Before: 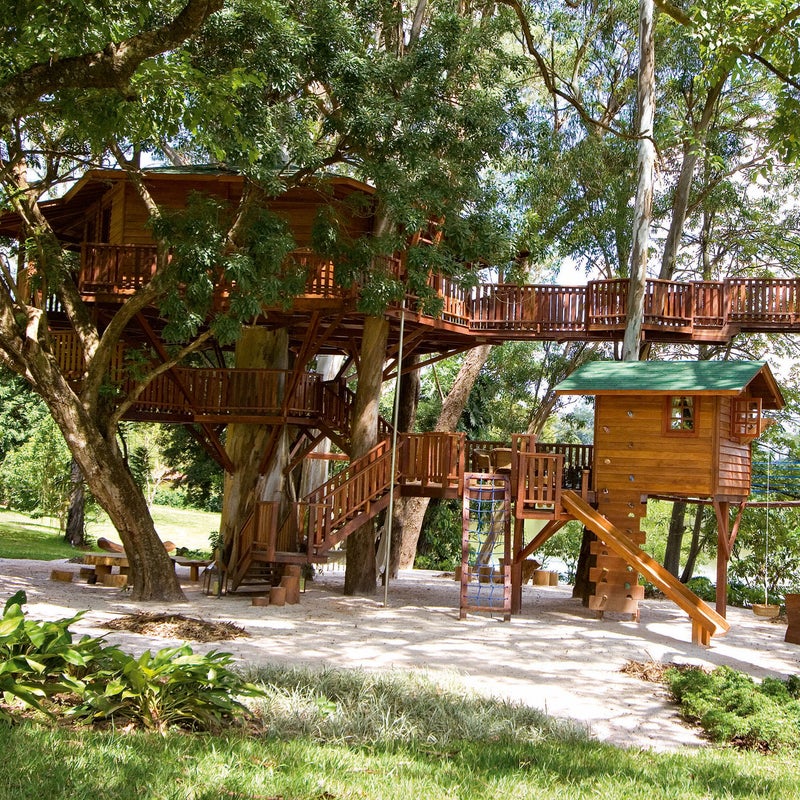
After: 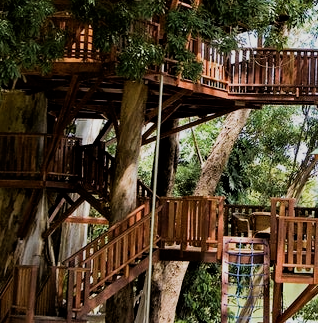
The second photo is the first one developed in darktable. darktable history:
crop: left 30.234%, top 29.509%, right 29.907%, bottom 30.069%
filmic rgb: black relative exposure -5 EV, white relative exposure 3.98 EV, hardness 2.89, contrast 1.198, highlights saturation mix -30.39%
